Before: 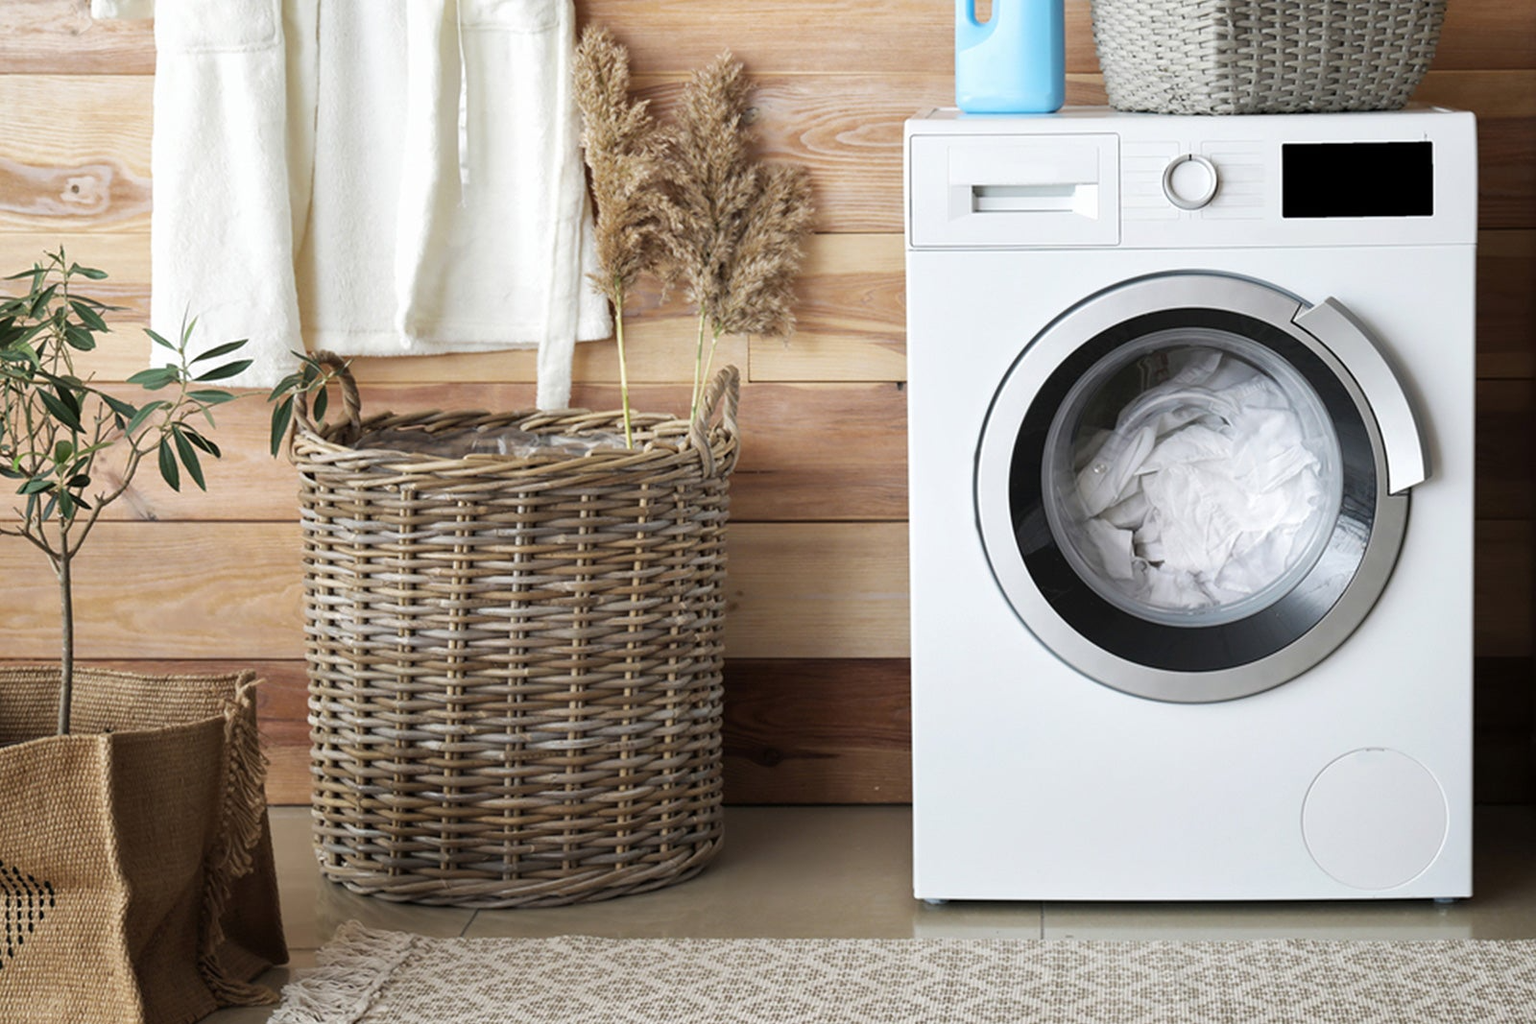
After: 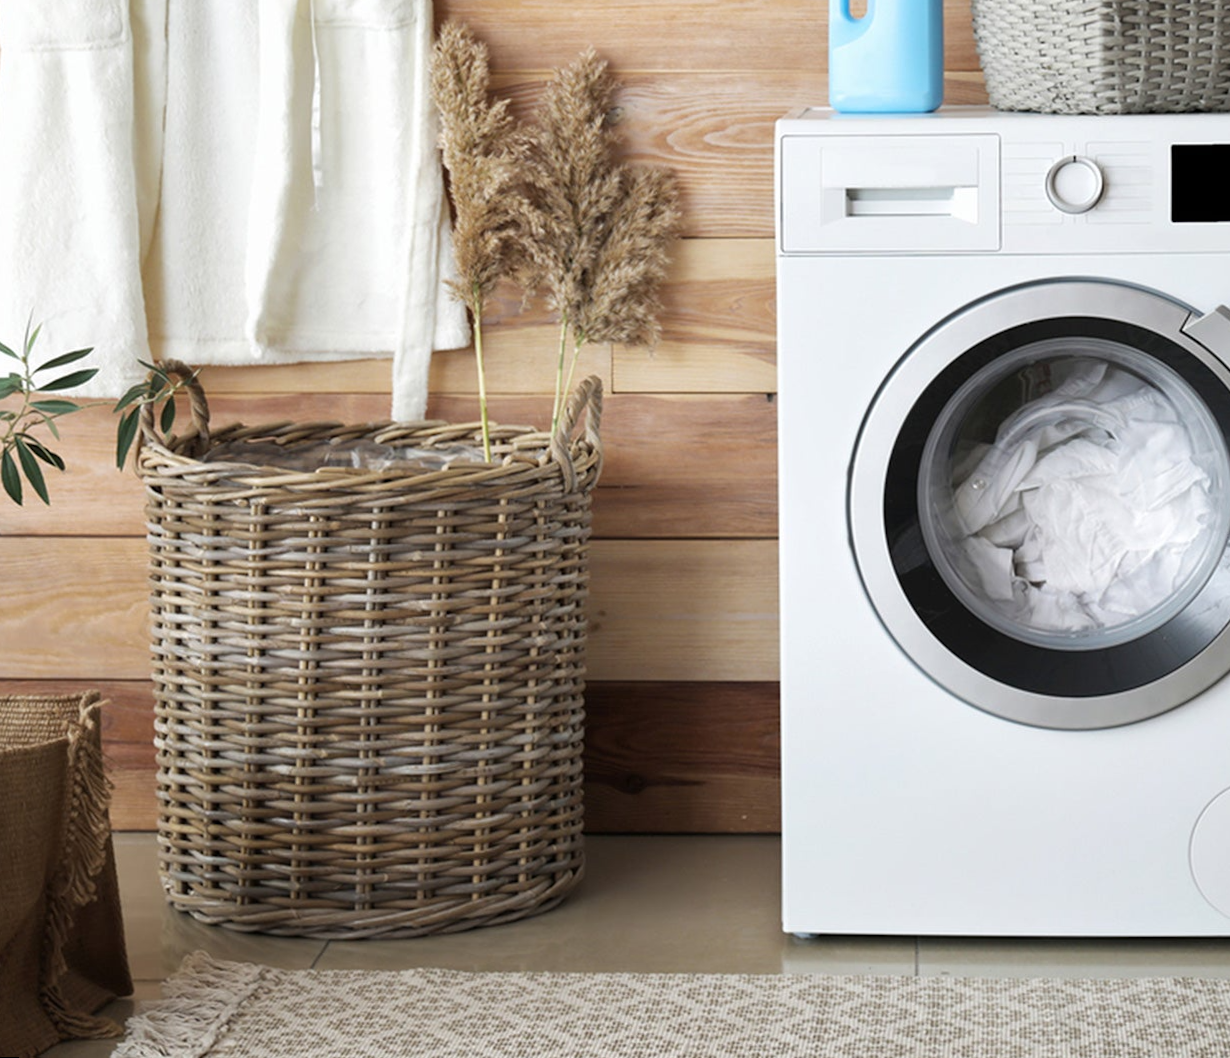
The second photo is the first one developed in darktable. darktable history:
crop: left 9.88%, right 12.664%
rotate and perspective: rotation 0.192°, lens shift (horizontal) -0.015, crop left 0.005, crop right 0.996, crop top 0.006, crop bottom 0.99
